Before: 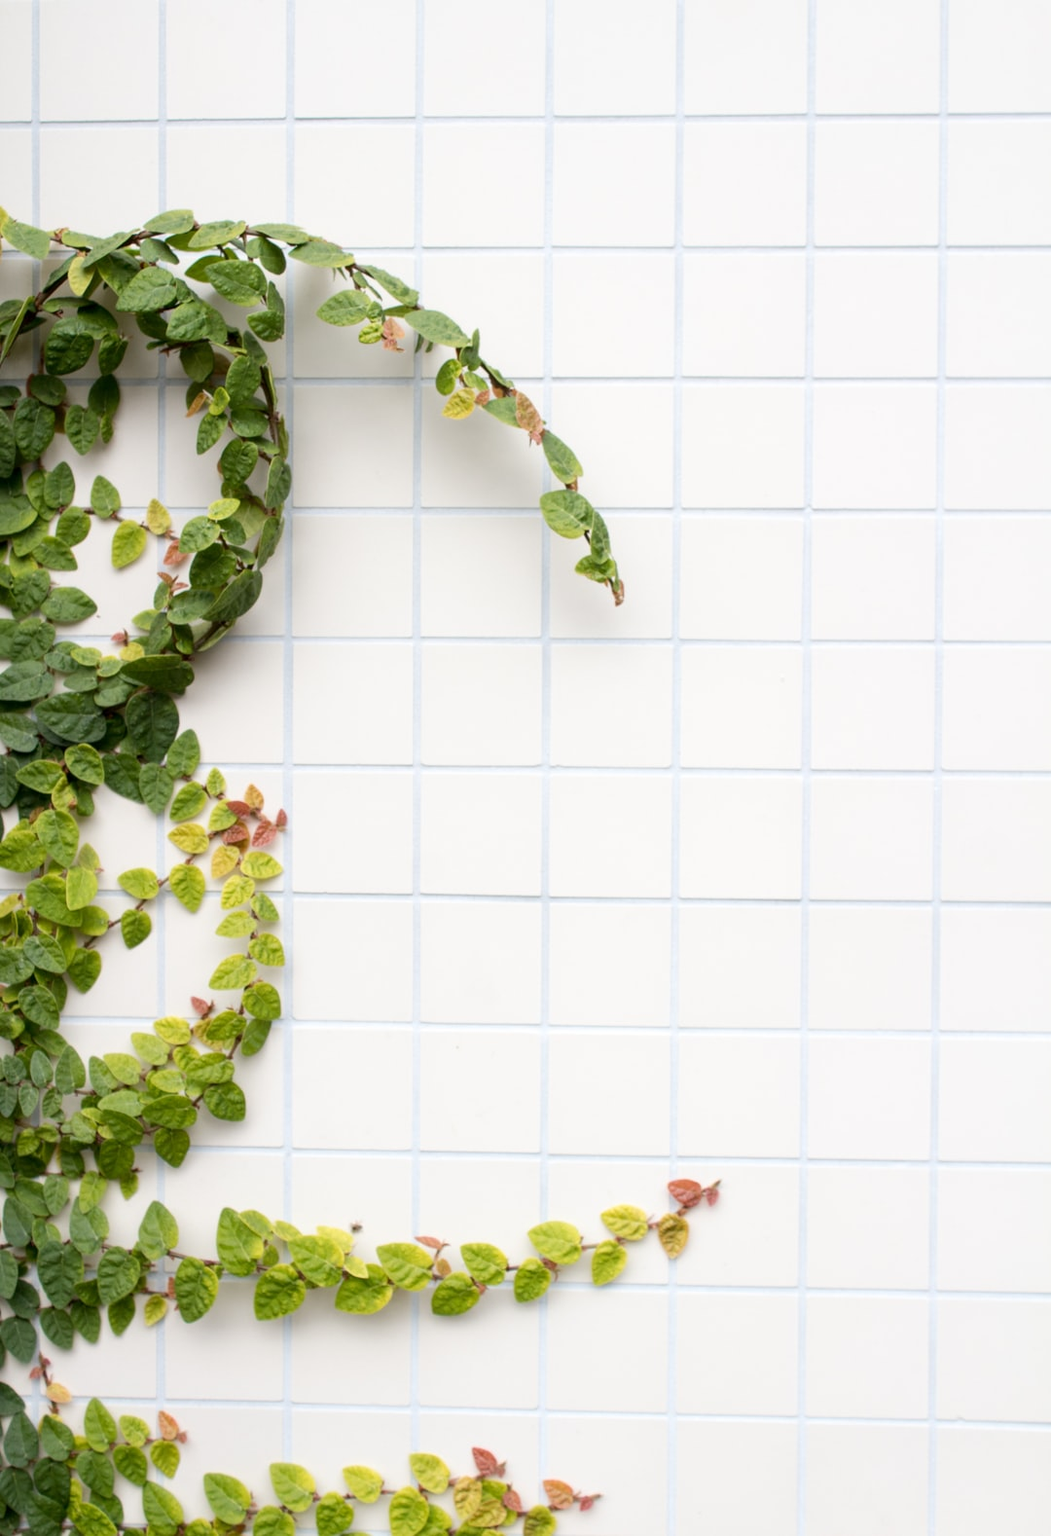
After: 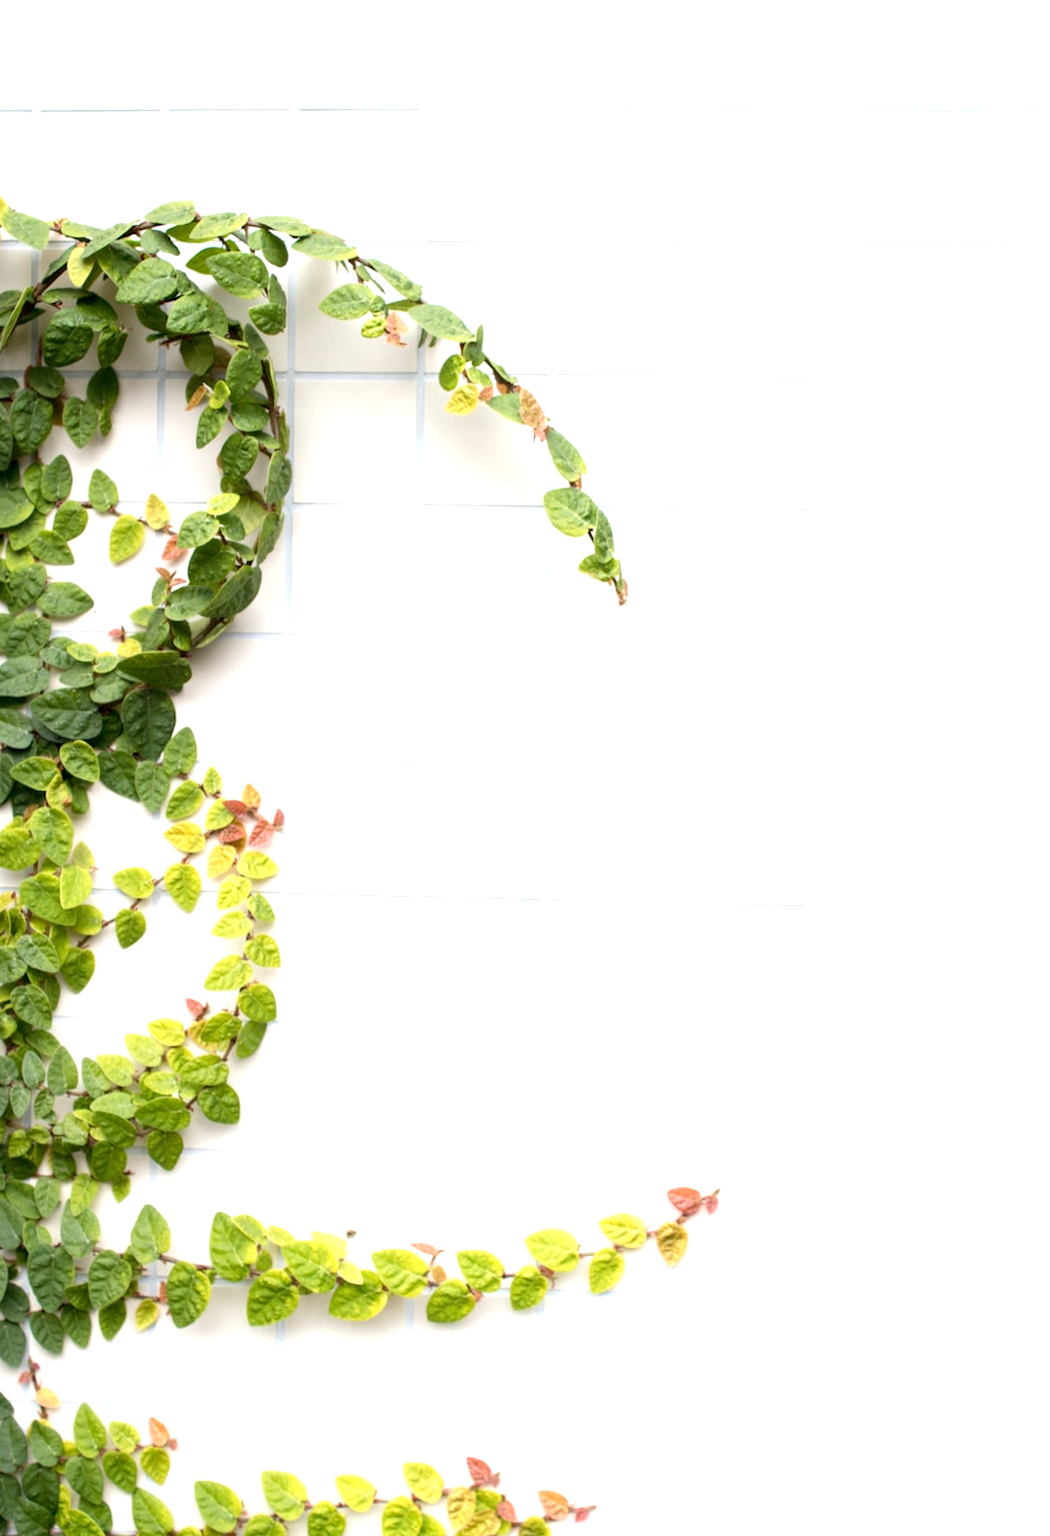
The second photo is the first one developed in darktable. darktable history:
crop and rotate: angle -0.5°
exposure: exposure 0.74 EV, compensate highlight preservation false
